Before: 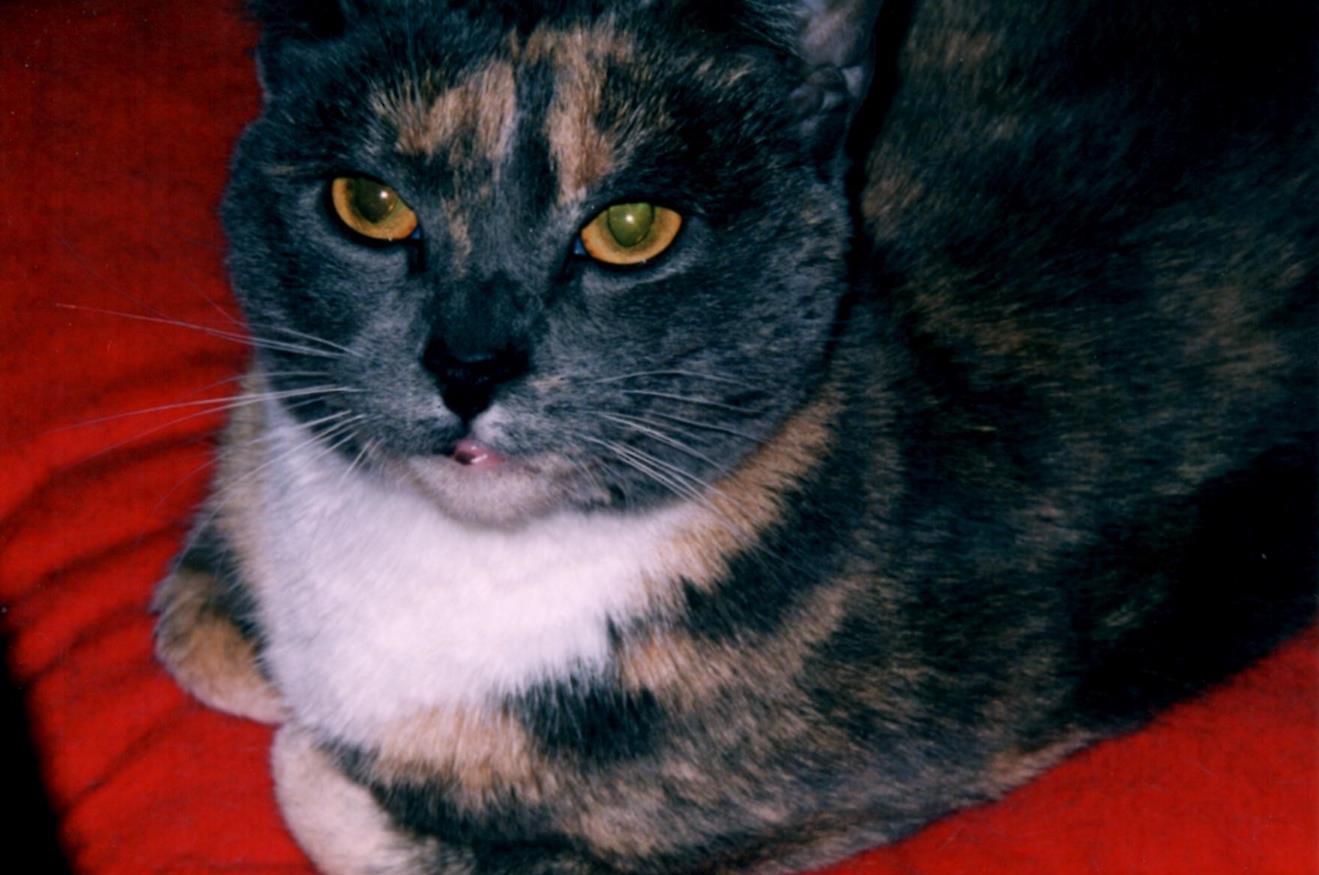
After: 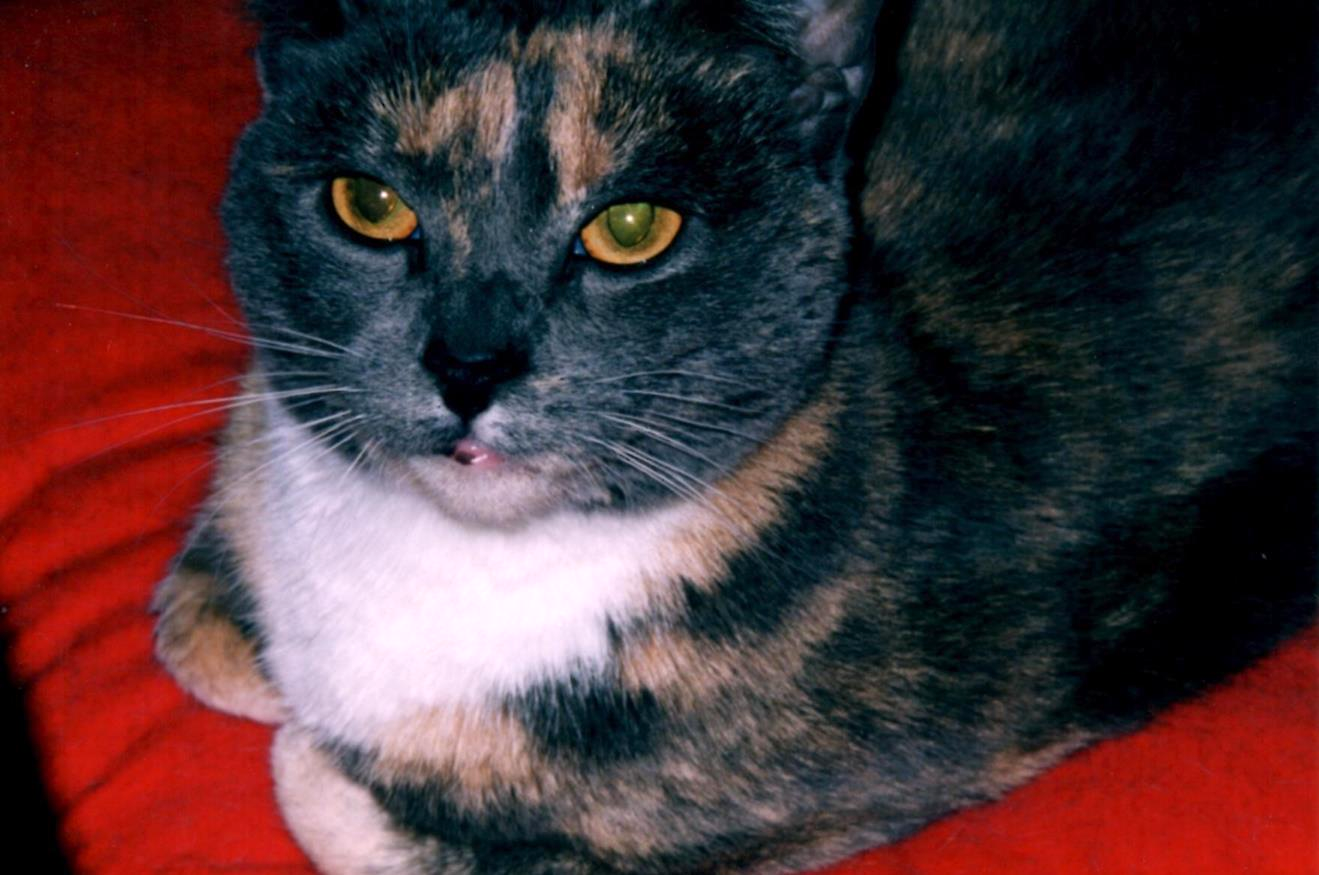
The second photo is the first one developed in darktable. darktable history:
exposure: exposure 0.291 EV, compensate highlight preservation false
